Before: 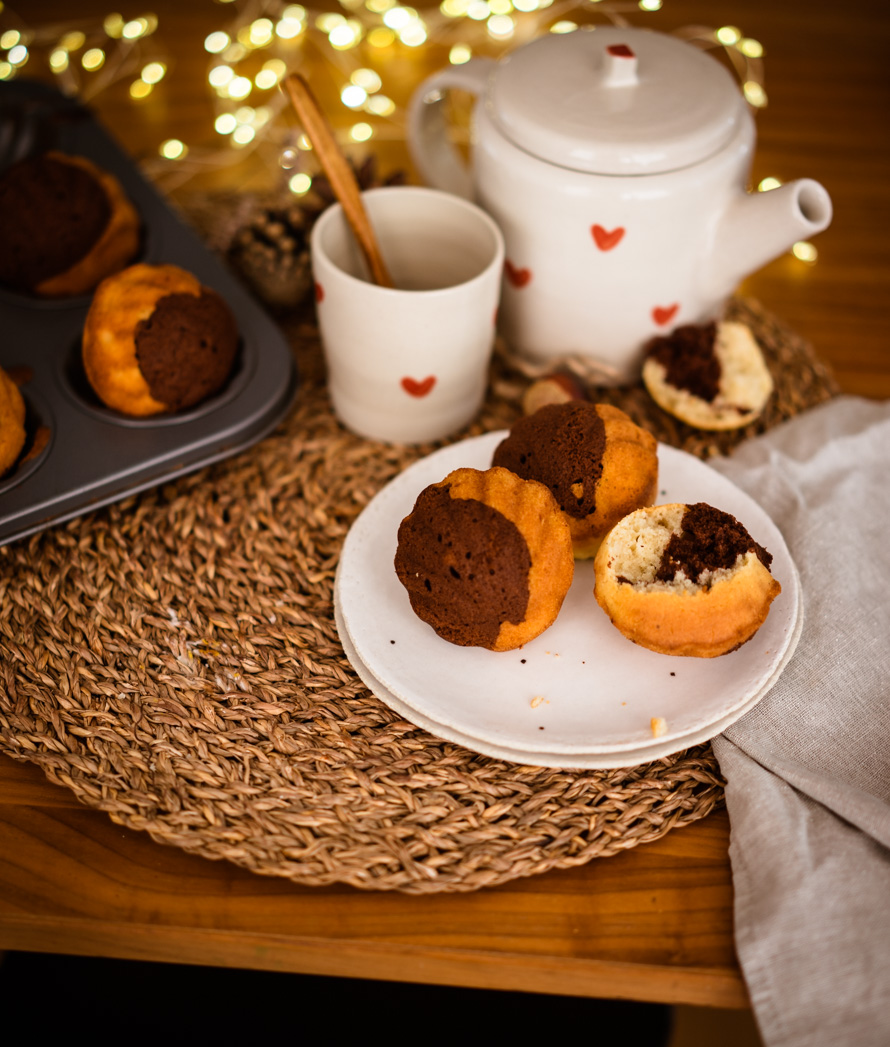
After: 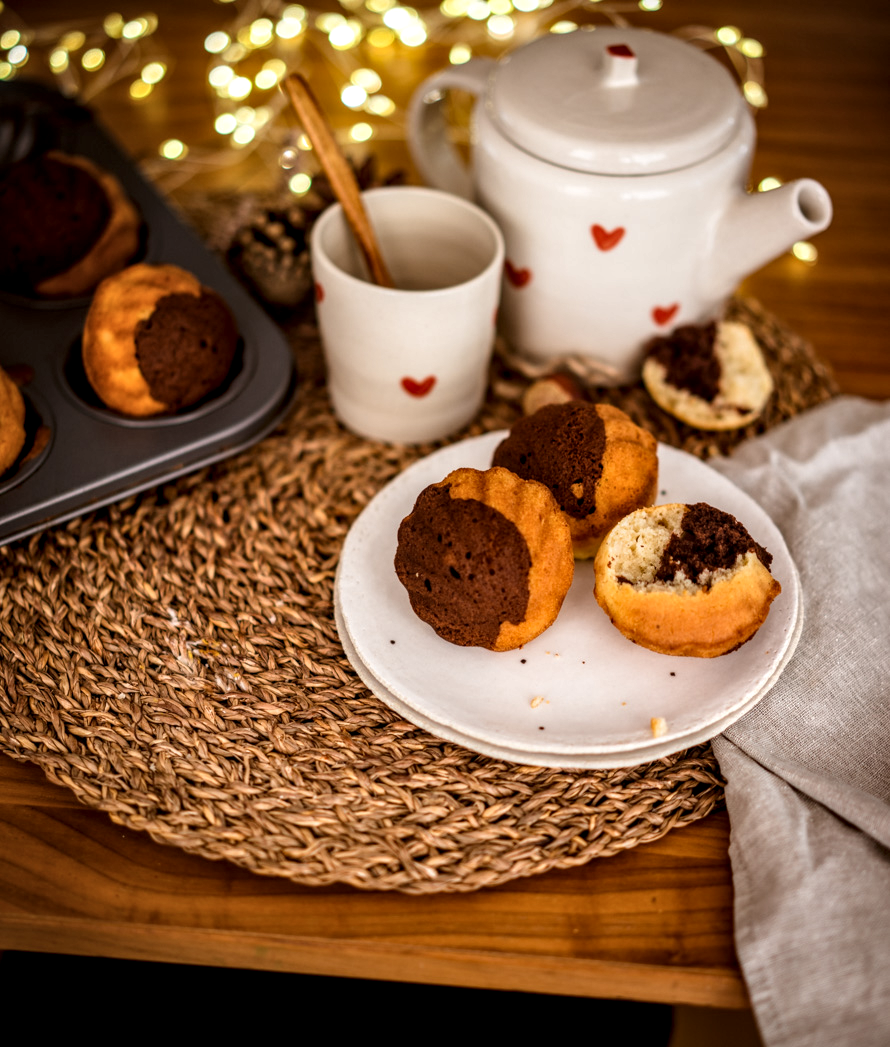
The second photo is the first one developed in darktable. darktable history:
local contrast: highlights 23%, detail 150%
